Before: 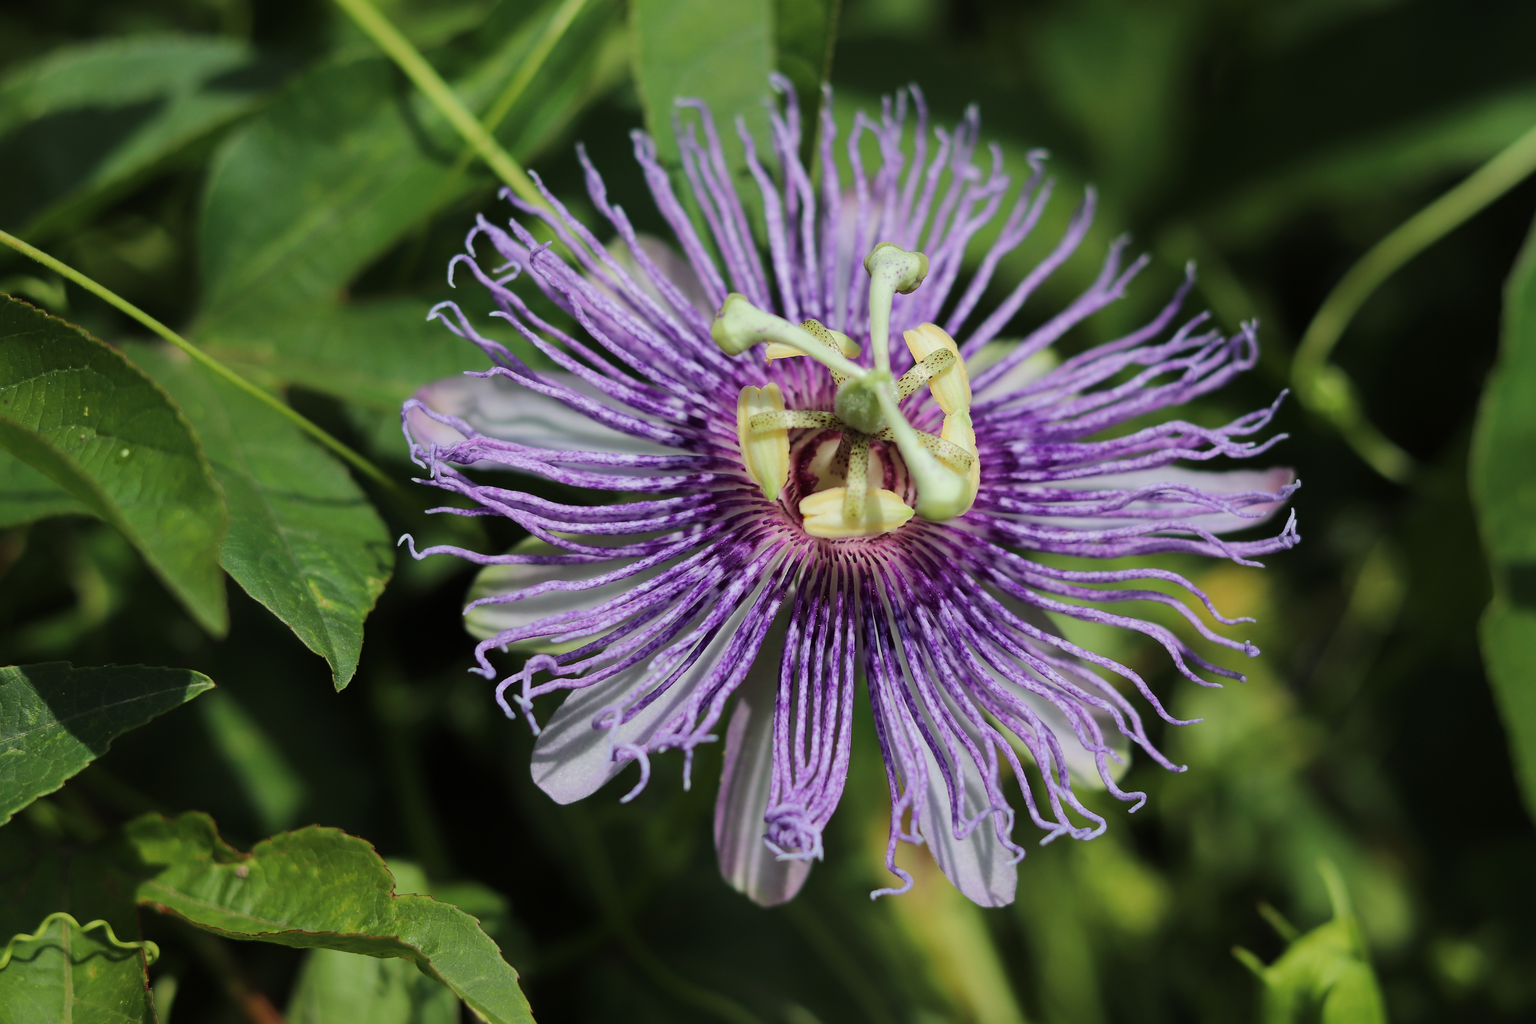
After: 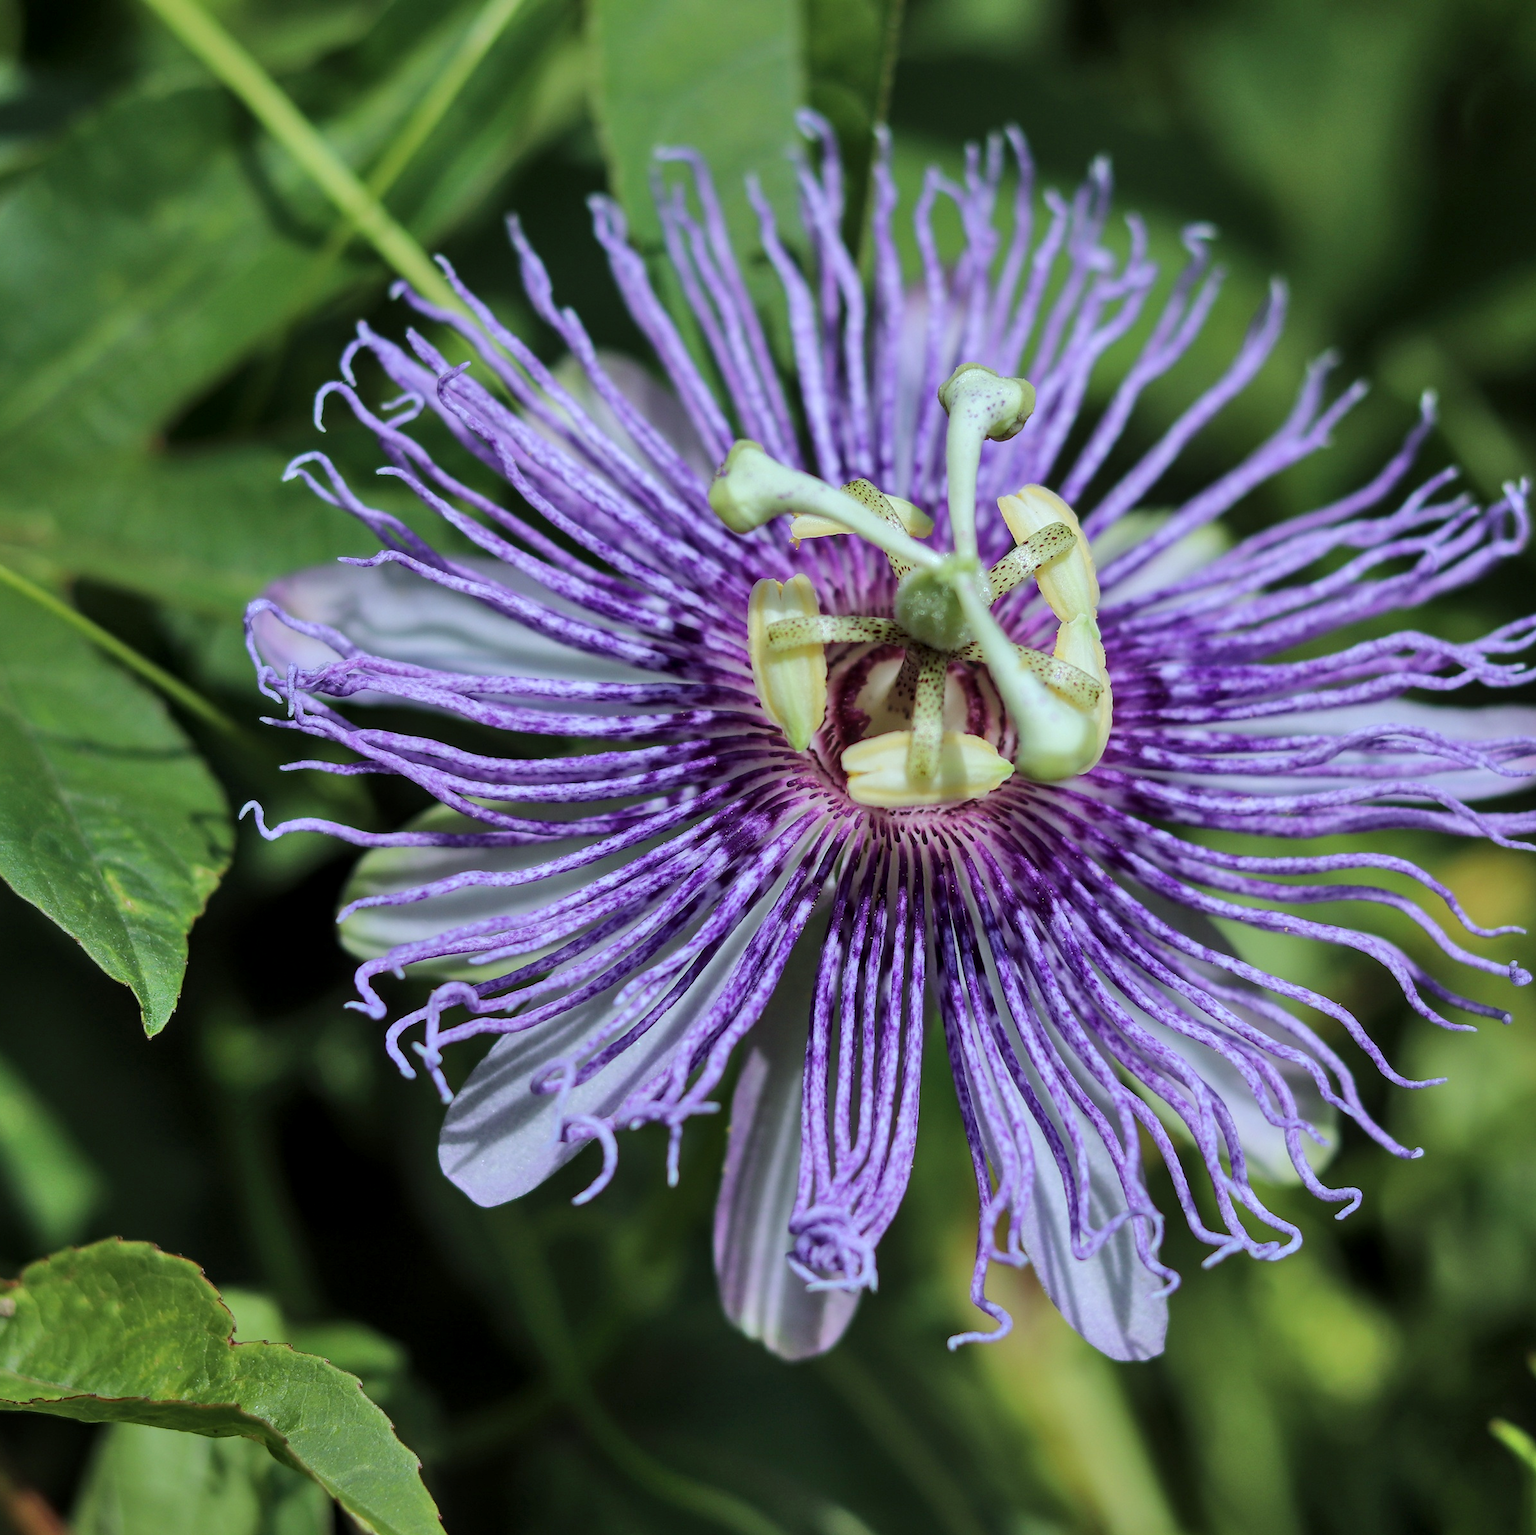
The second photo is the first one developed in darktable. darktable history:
shadows and highlights: soften with gaussian
local contrast: on, module defaults
crop and rotate: left 15.546%, right 17.787%
white balance: red 0.931, blue 1.11
